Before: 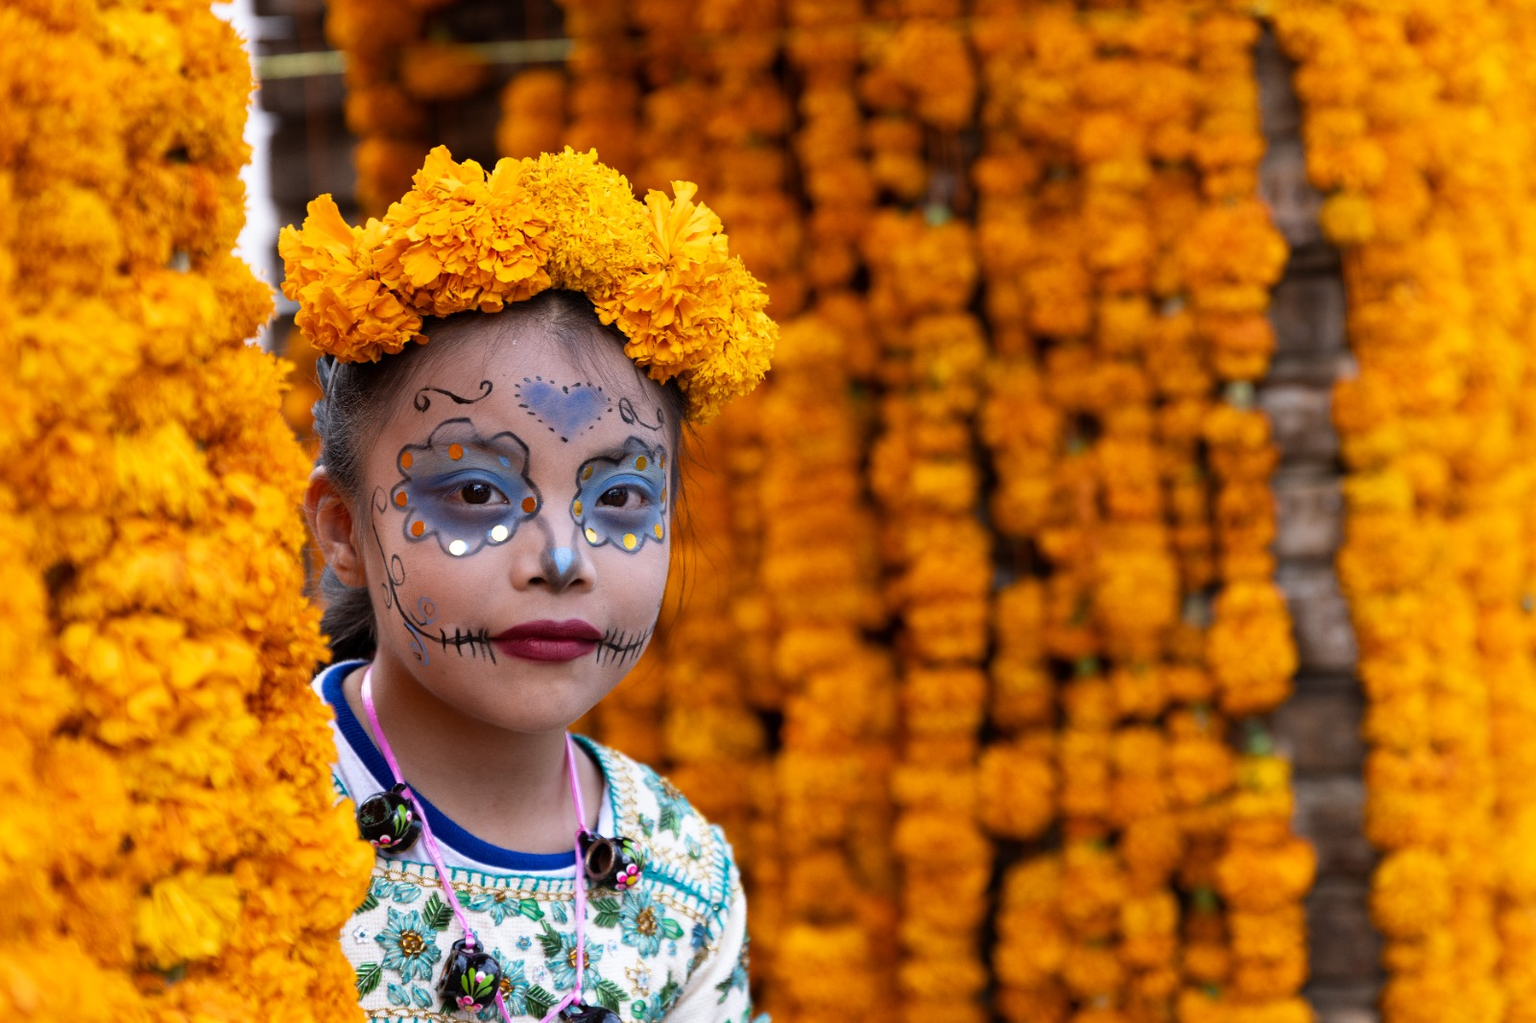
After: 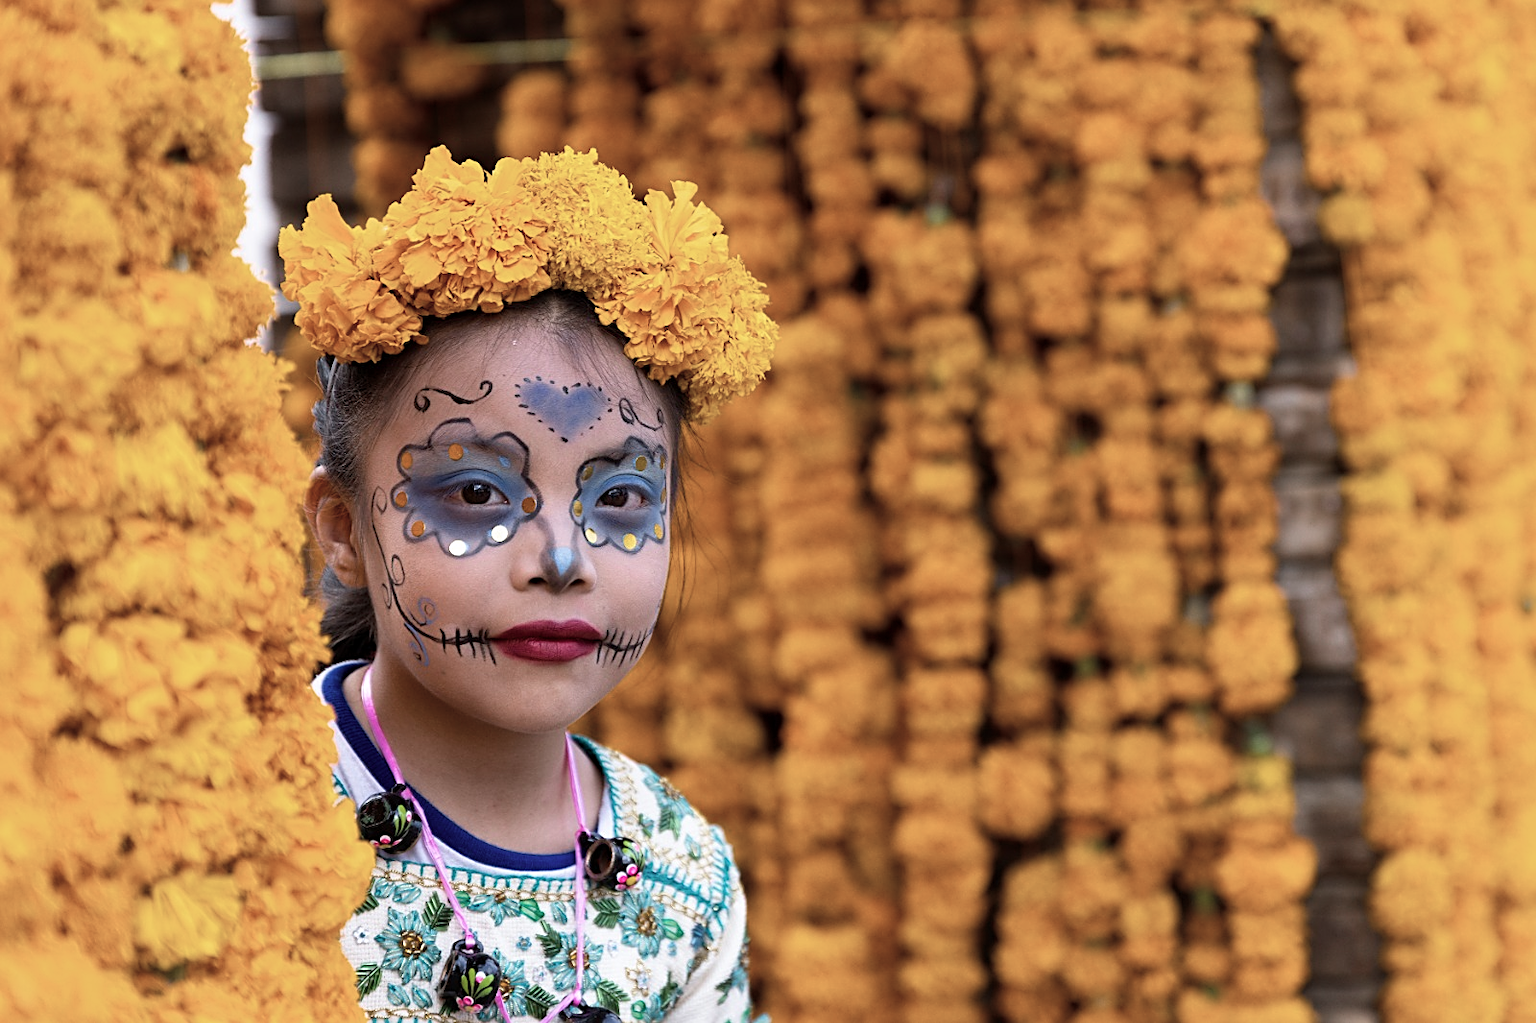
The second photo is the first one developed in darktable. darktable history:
color zones: curves: ch0 [(0, 0.559) (0.153, 0.551) (0.229, 0.5) (0.429, 0.5) (0.571, 0.5) (0.714, 0.5) (0.857, 0.5) (1, 0.559)]; ch1 [(0, 0.417) (0.112, 0.336) (0.213, 0.26) (0.429, 0.34) (0.571, 0.35) (0.683, 0.331) (0.857, 0.344) (1, 0.417)]
sharpen: on, module defaults
color balance rgb: perceptual saturation grading › global saturation 30%, global vibrance 10%
